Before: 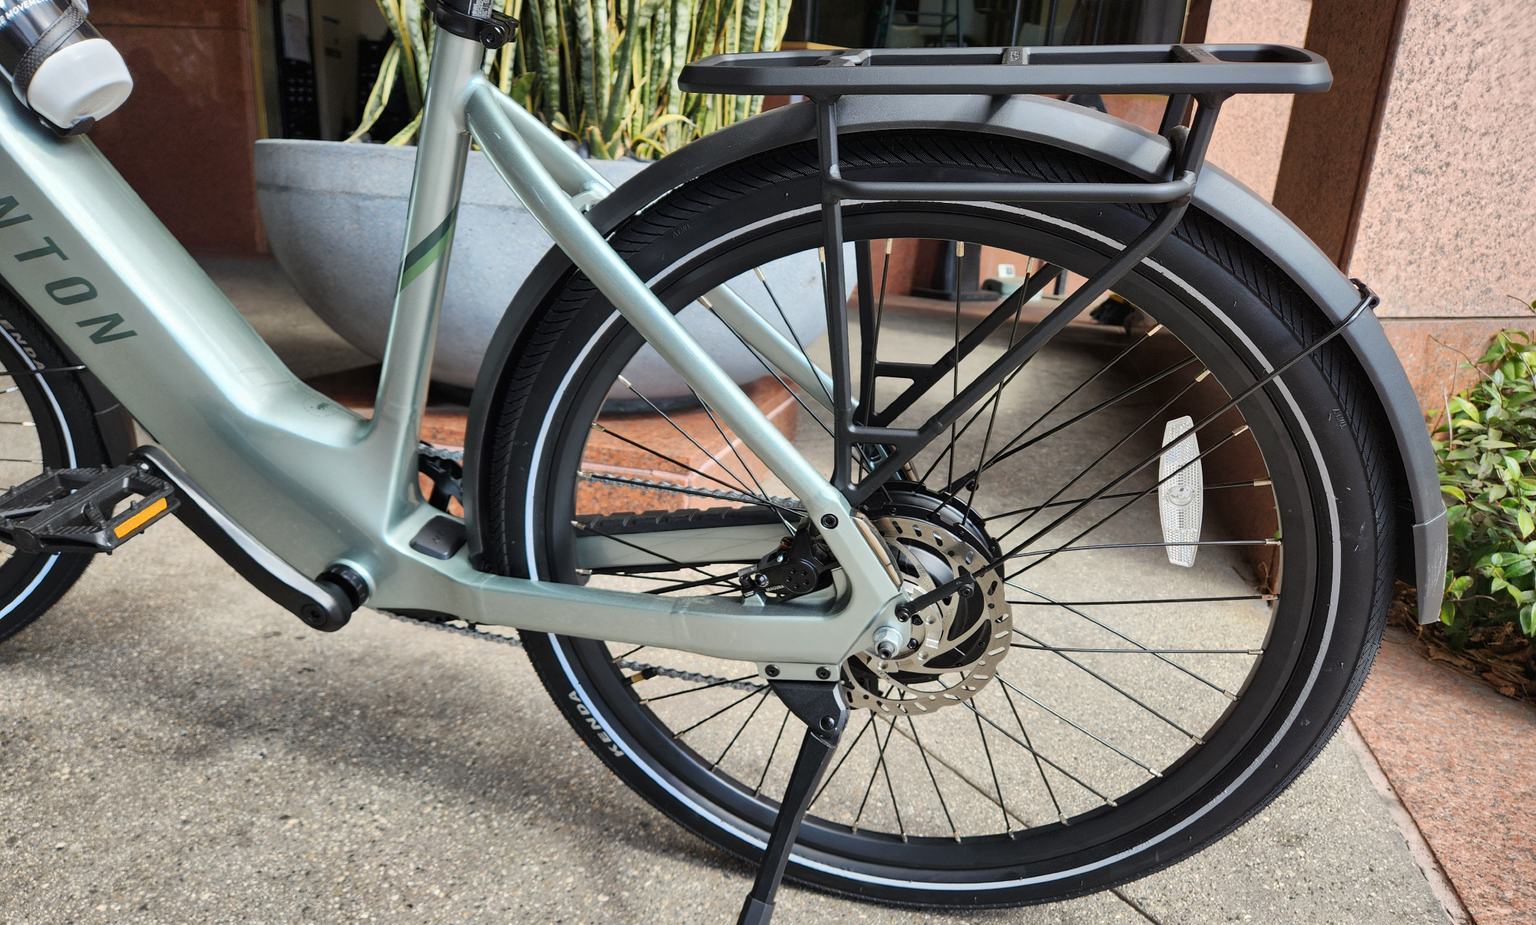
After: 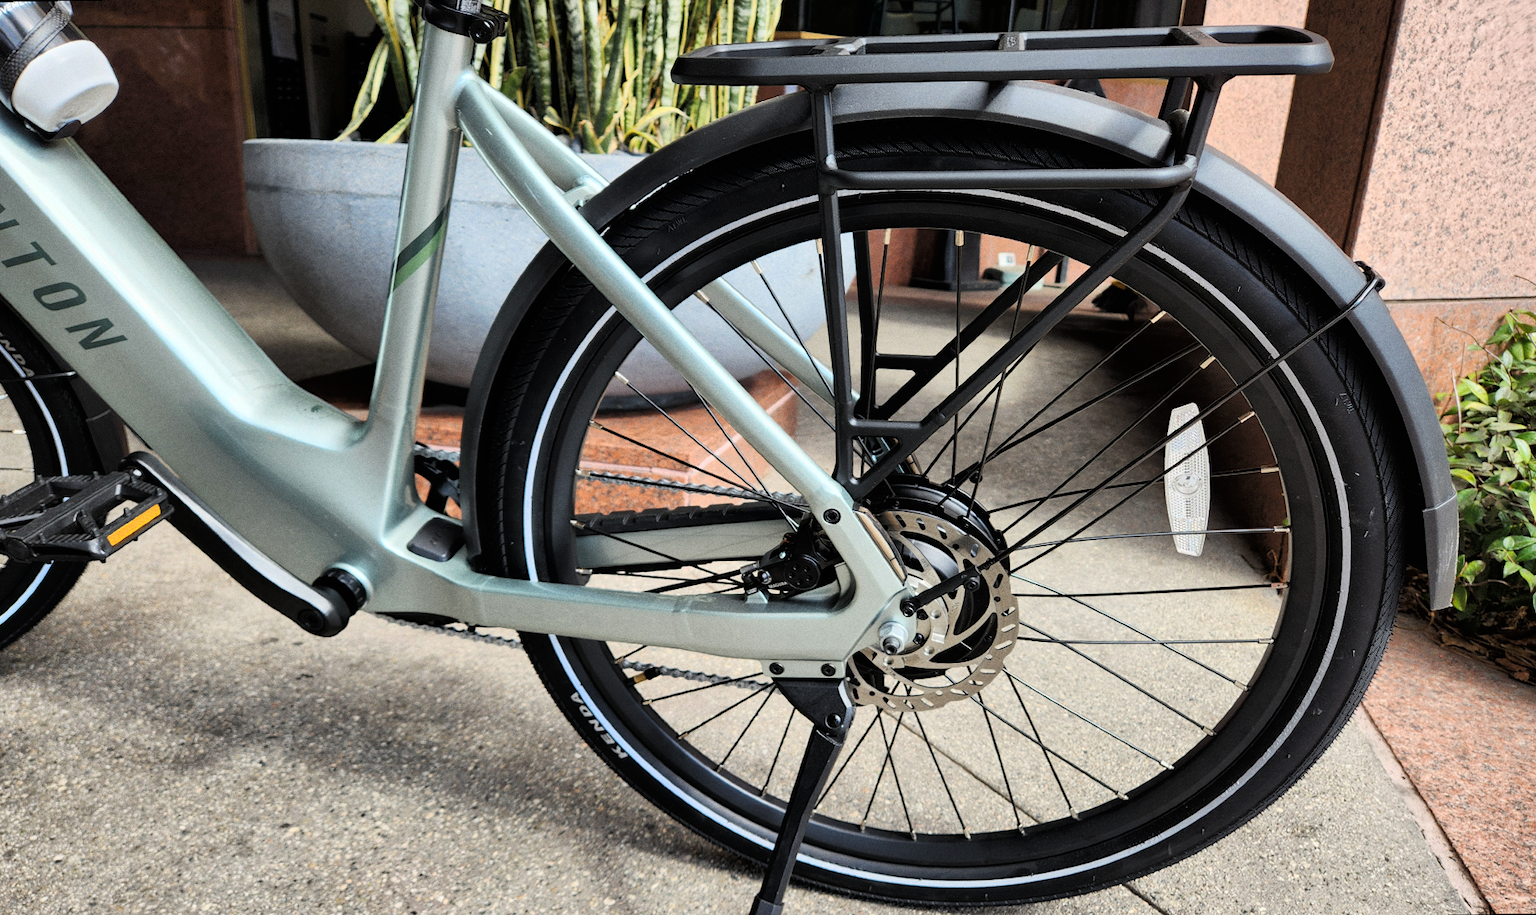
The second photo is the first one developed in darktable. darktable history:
rotate and perspective: rotation -1°, crop left 0.011, crop right 0.989, crop top 0.025, crop bottom 0.975
grain: coarseness 0.09 ISO
tone curve: curves: ch0 [(0, 0) (0.118, 0.034) (0.182, 0.124) (0.265, 0.214) (0.504, 0.508) (0.783, 0.825) (1, 1)], color space Lab, linked channels, preserve colors none
